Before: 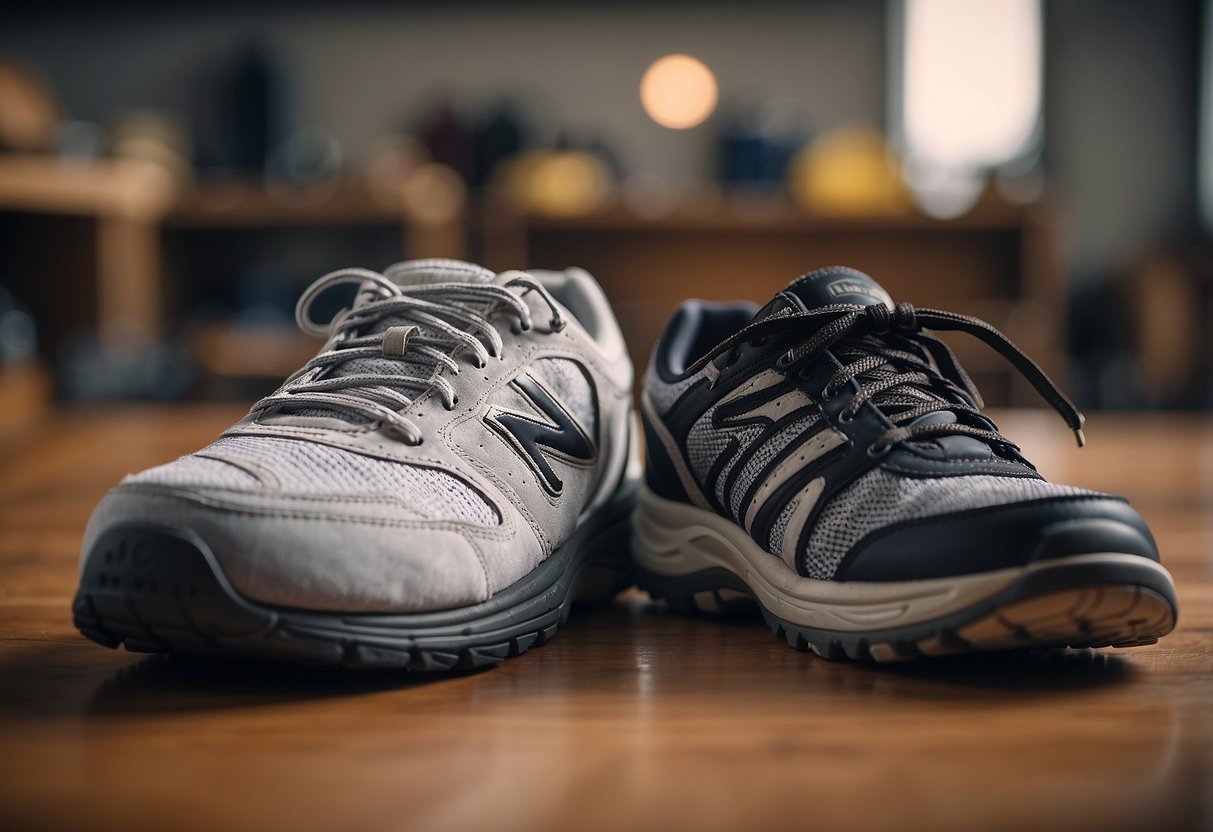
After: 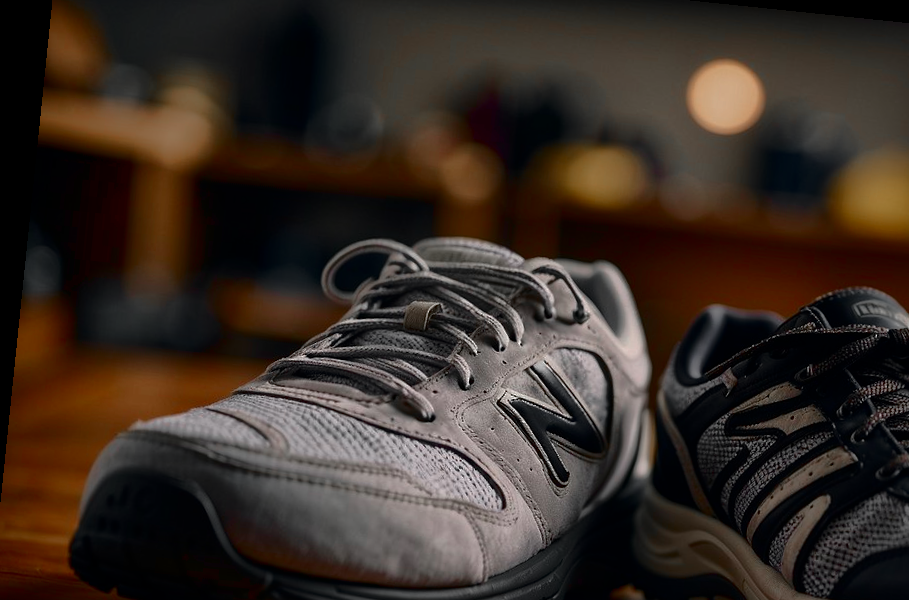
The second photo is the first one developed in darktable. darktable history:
crop and rotate: angle -5.91°, left 2.014%, top 6.766%, right 27.635%, bottom 30.178%
color zones: curves: ch1 [(0, 0.638) (0.193, 0.442) (0.286, 0.15) (0.429, 0.14) (0.571, 0.142) (0.714, 0.154) (0.857, 0.175) (1, 0.638)]
exposure: compensate highlight preservation false
shadows and highlights: on, module defaults
contrast brightness saturation: brightness -0.503
